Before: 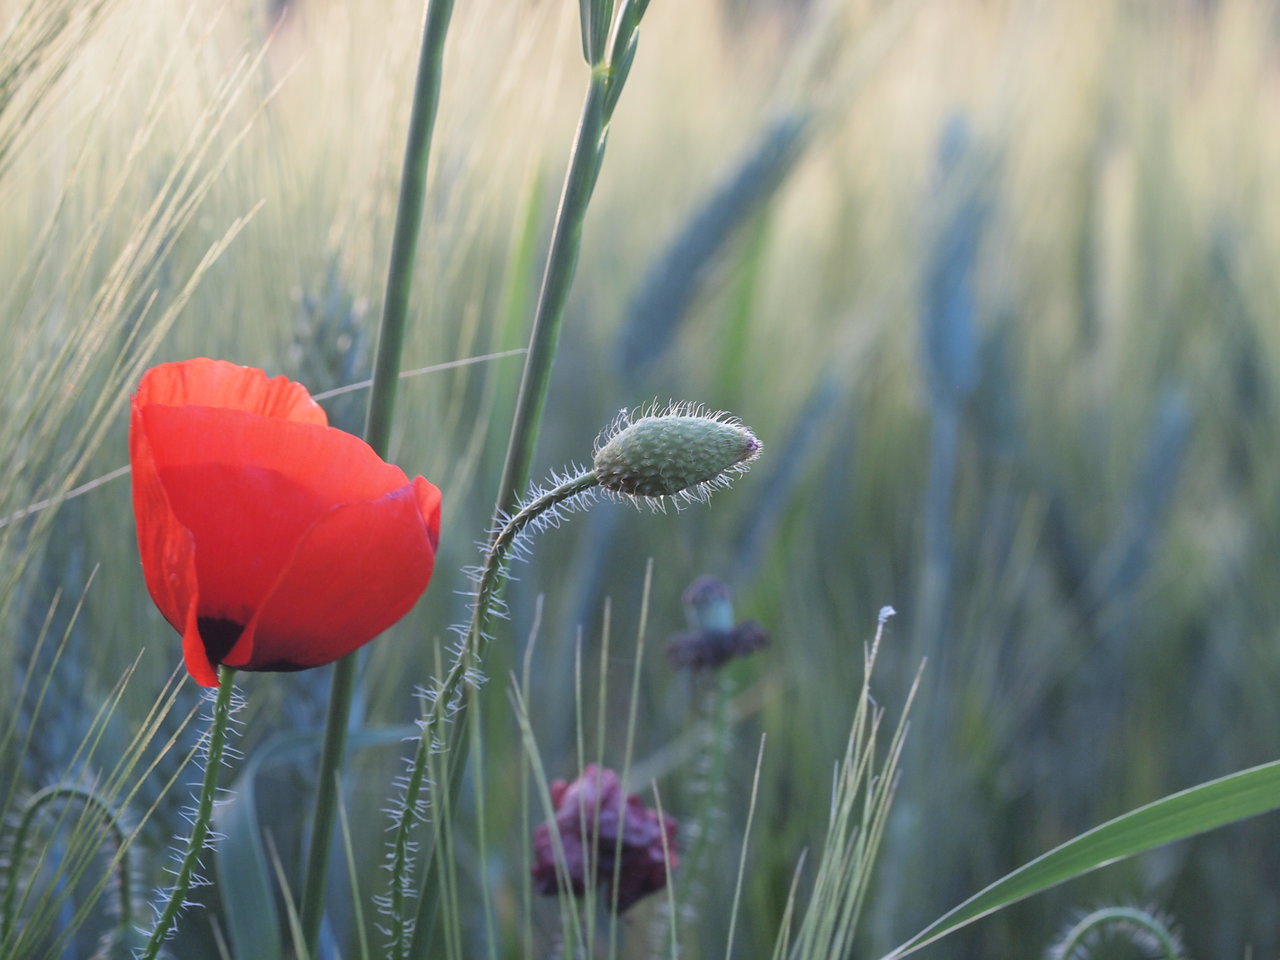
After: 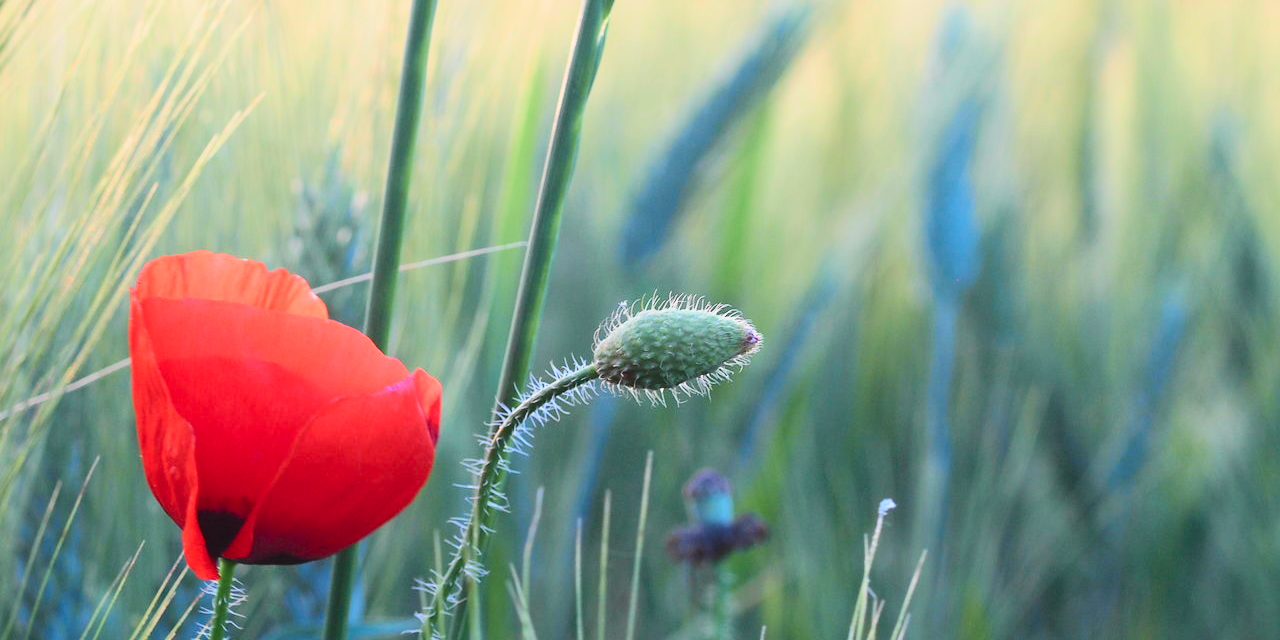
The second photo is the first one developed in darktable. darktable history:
tone curve: curves: ch0 [(0, 0.003) (0.044, 0.032) (0.12, 0.089) (0.197, 0.168) (0.281, 0.273) (0.468, 0.548) (0.588, 0.71) (0.701, 0.815) (0.86, 0.922) (1, 0.982)]; ch1 [(0, 0) (0.247, 0.215) (0.433, 0.382) (0.466, 0.426) (0.493, 0.481) (0.501, 0.5) (0.517, 0.524) (0.557, 0.582) (0.598, 0.651) (0.671, 0.735) (0.796, 0.85) (1, 1)]; ch2 [(0, 0) (0.249, 0.216) (0.357, 0.317) (0.448, 0.432) (0.478, 0.492) (0.498, 0.499) (0.517, 0.53) (0.537, 0.57) (0.569, 0.623) (0.61, 0.663) (0.706, 0.75) (0.808, 0.809) (0.991, 0.968)], color space Lab, independent channels, preserve colors none
crop: top 11.166%, bottom 22.168%
